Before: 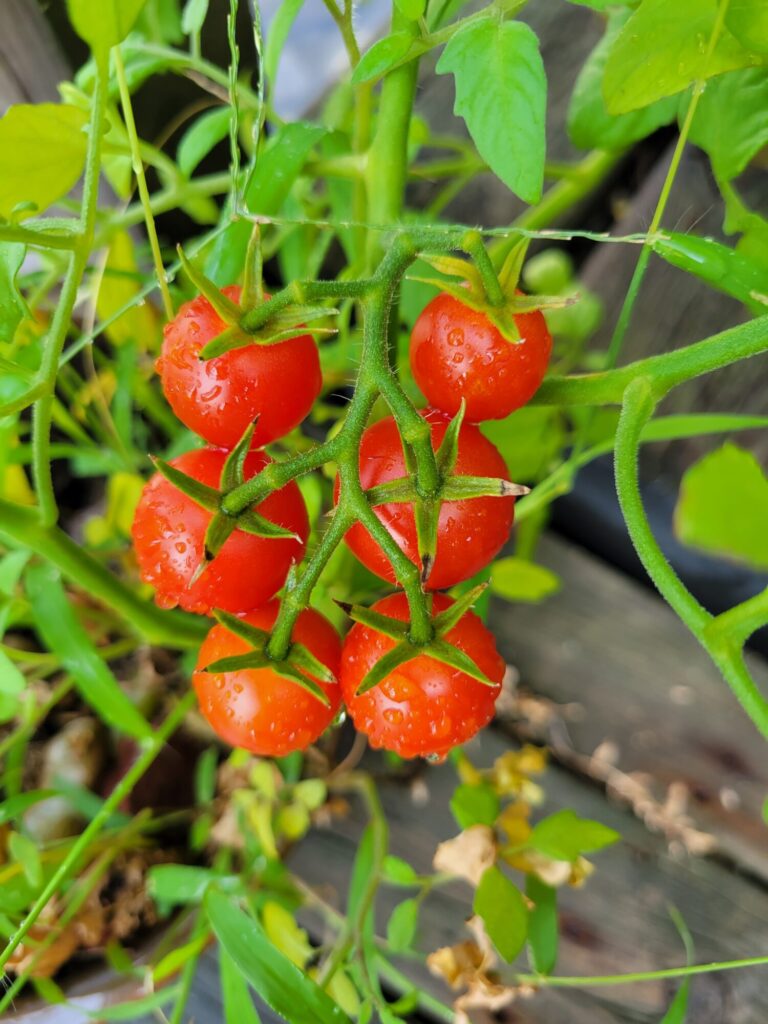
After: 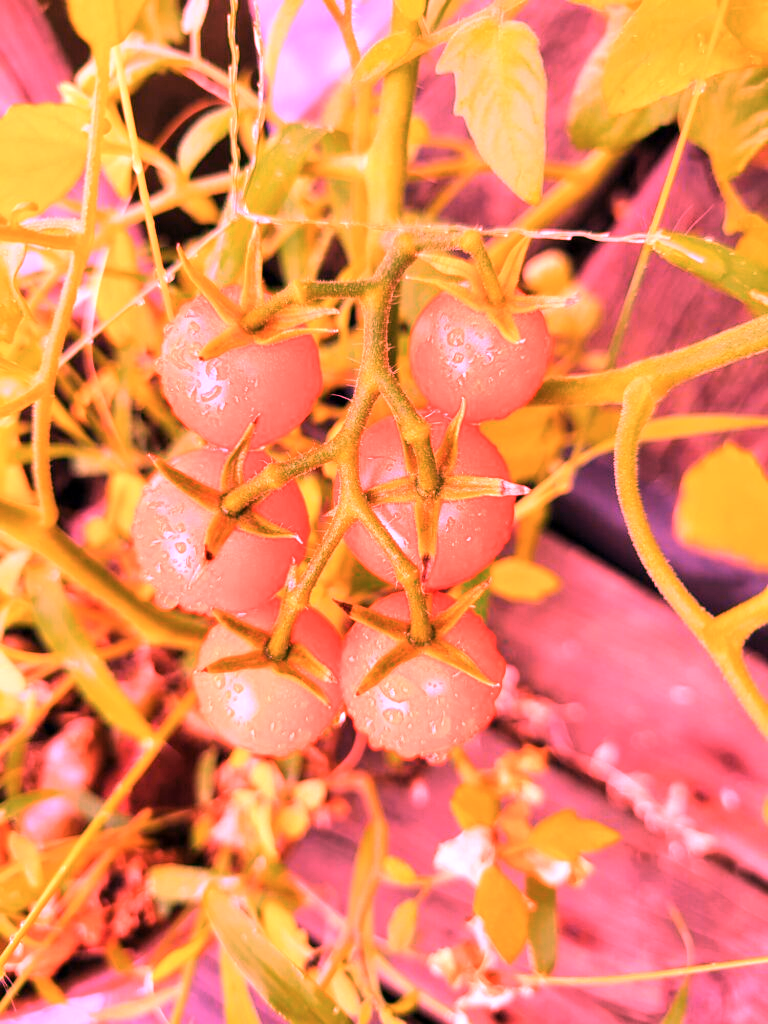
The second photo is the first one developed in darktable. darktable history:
white balance: red 2.9, blue 1.358
color calibration: illuminant F (fluorescent), F source F9 (Cool White Deluxe 4150 K) – high CRI, x 0.374, y 0.373, temperature 4158.34 K
